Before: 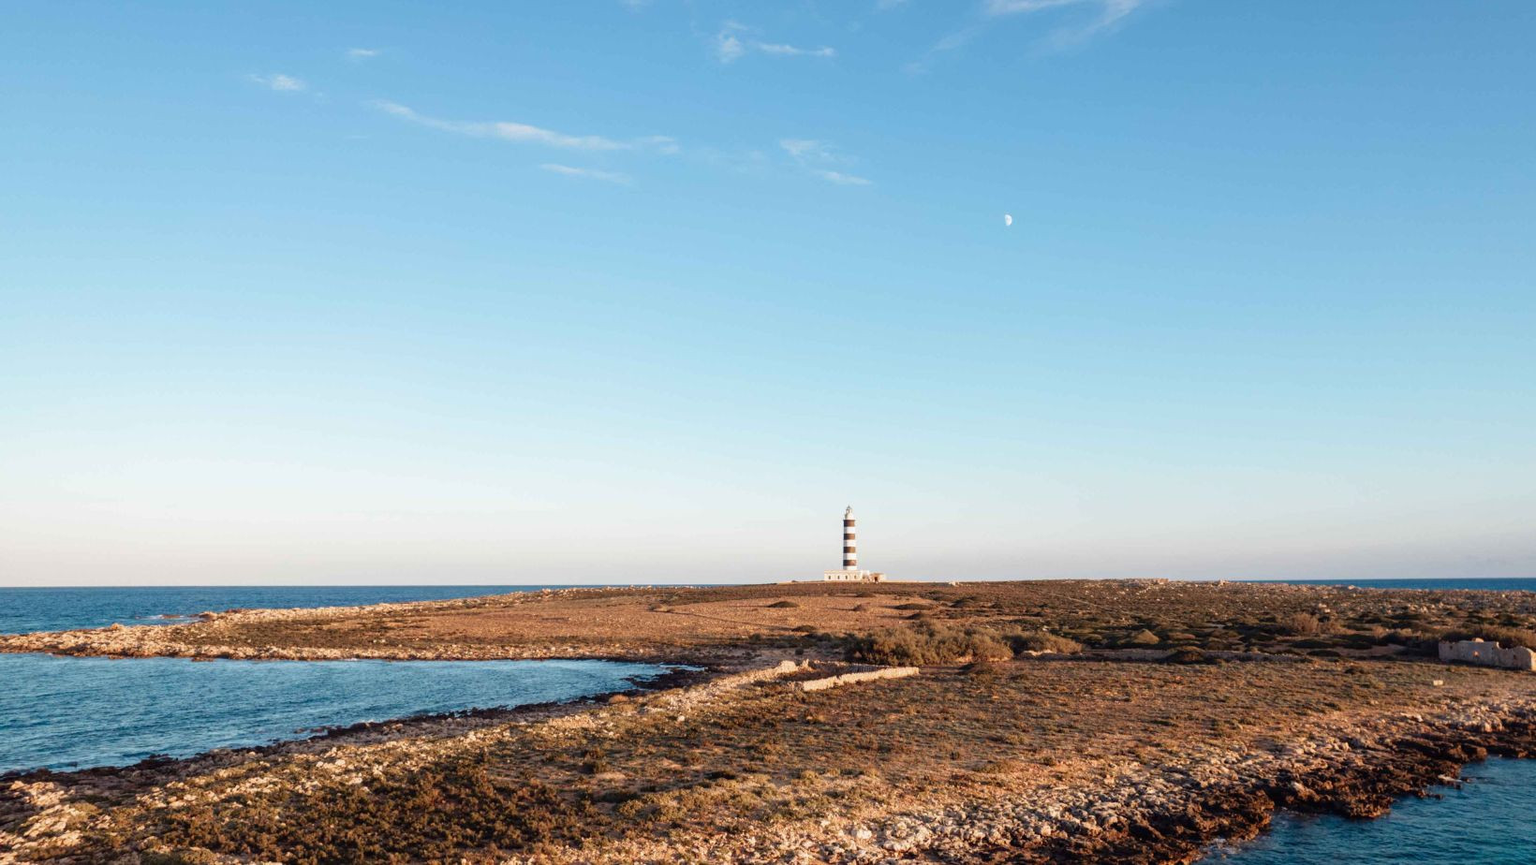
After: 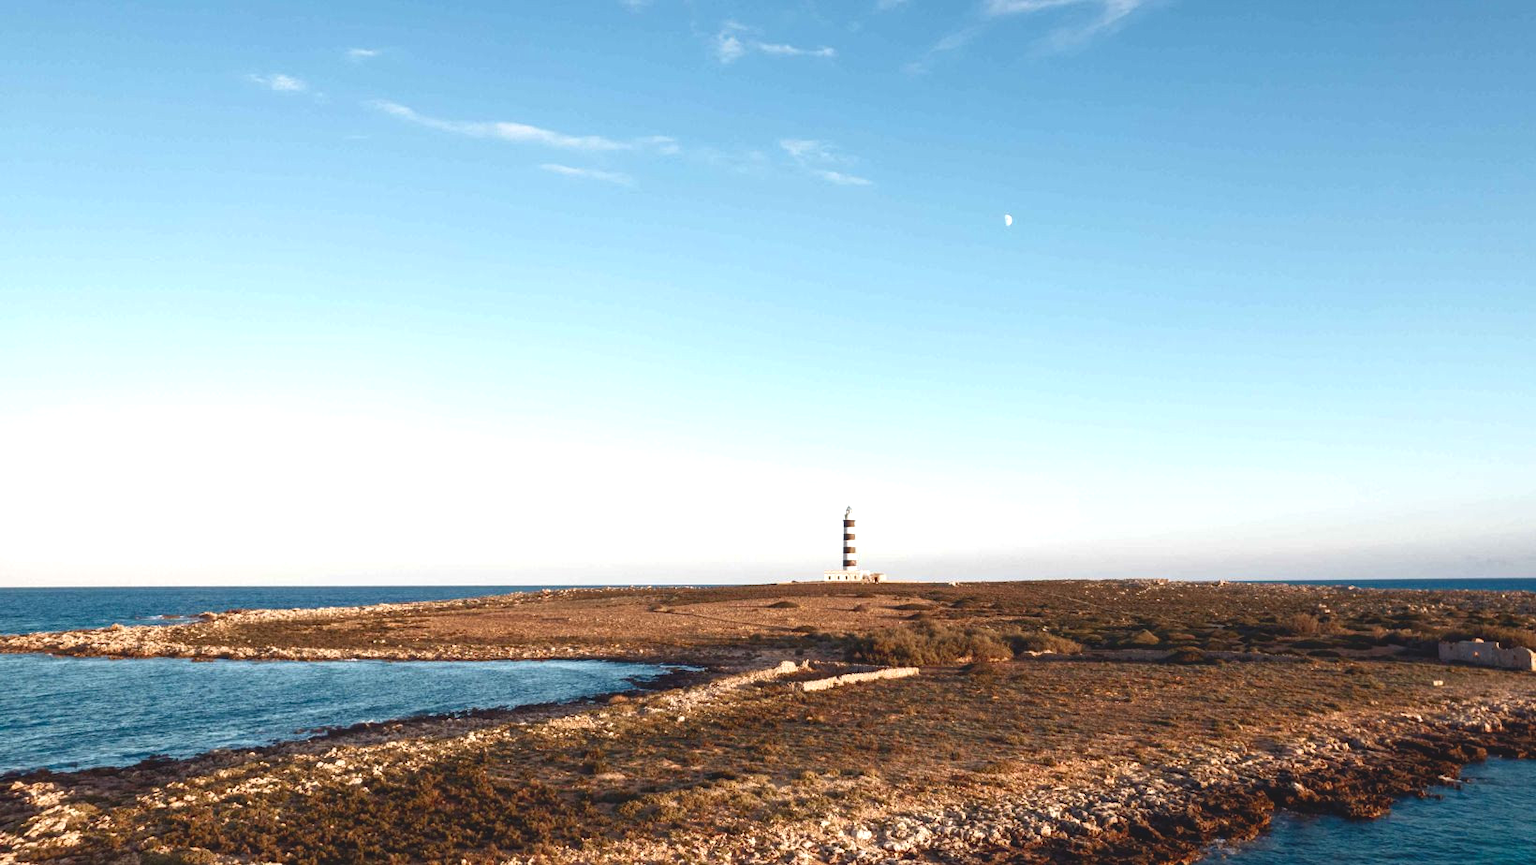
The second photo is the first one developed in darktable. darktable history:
tone curve: curves: ch0 [(0, 0.081) (0.483, 0.453) (0.881, 0.992)], color space Lab, independent channels, preserve colors none
